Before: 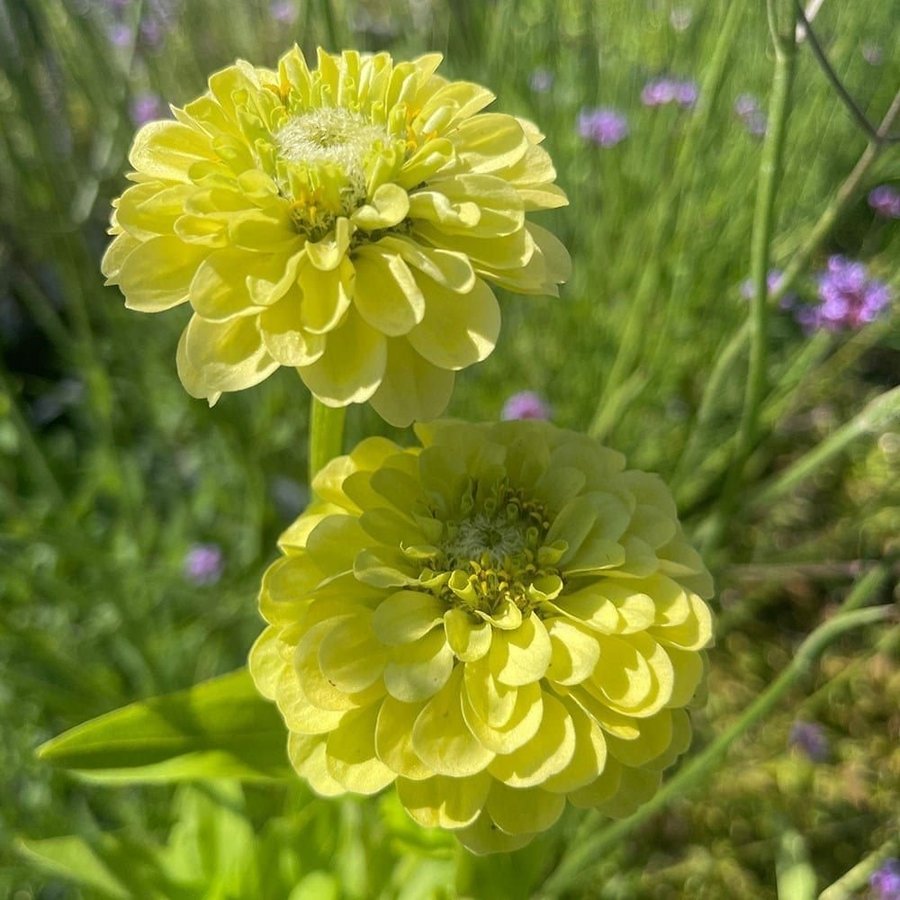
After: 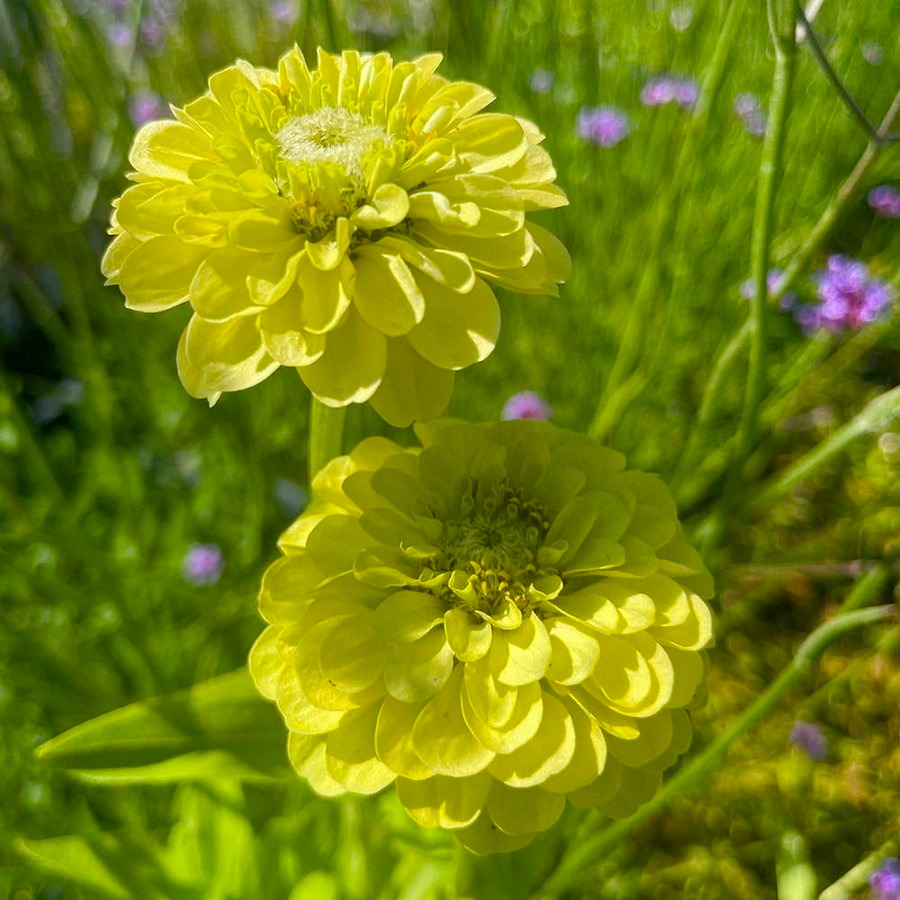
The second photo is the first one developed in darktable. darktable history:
color balance rgb: perceptual saturation grading › global saturation 39.461%, perceptual saturation grading › highlights -24.889%, perceptual saturation grading › mid-tones 34.284%, perceptual saturation grading › shadows 34.69%
